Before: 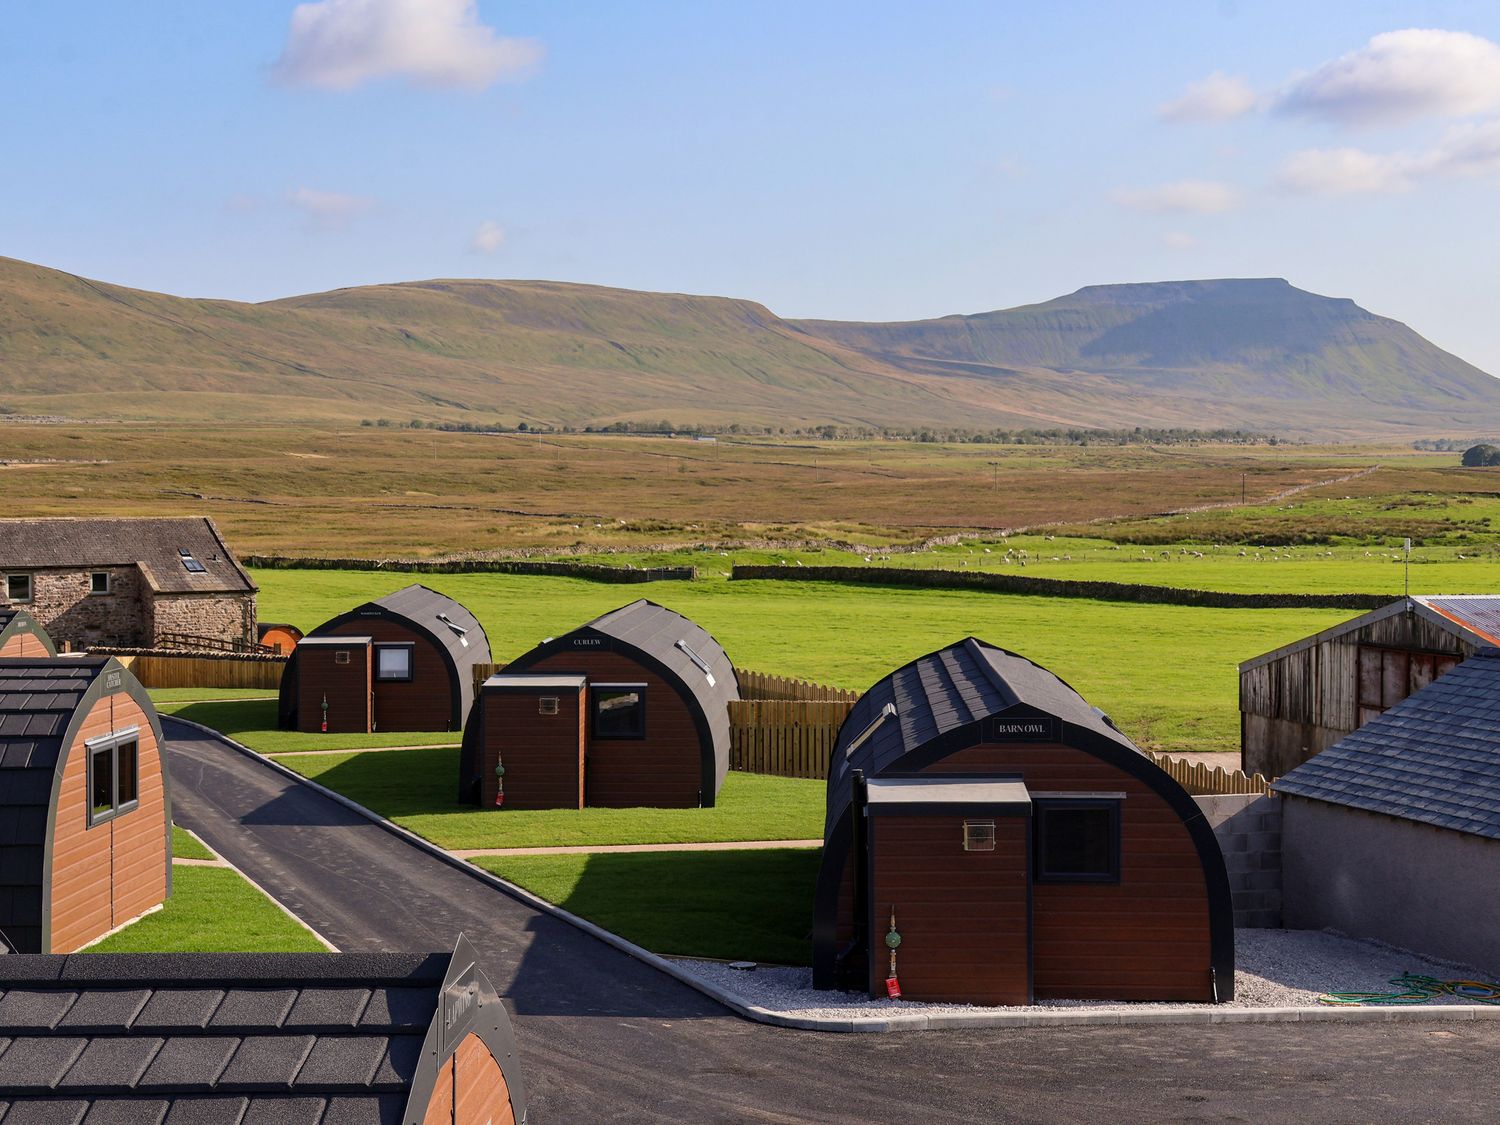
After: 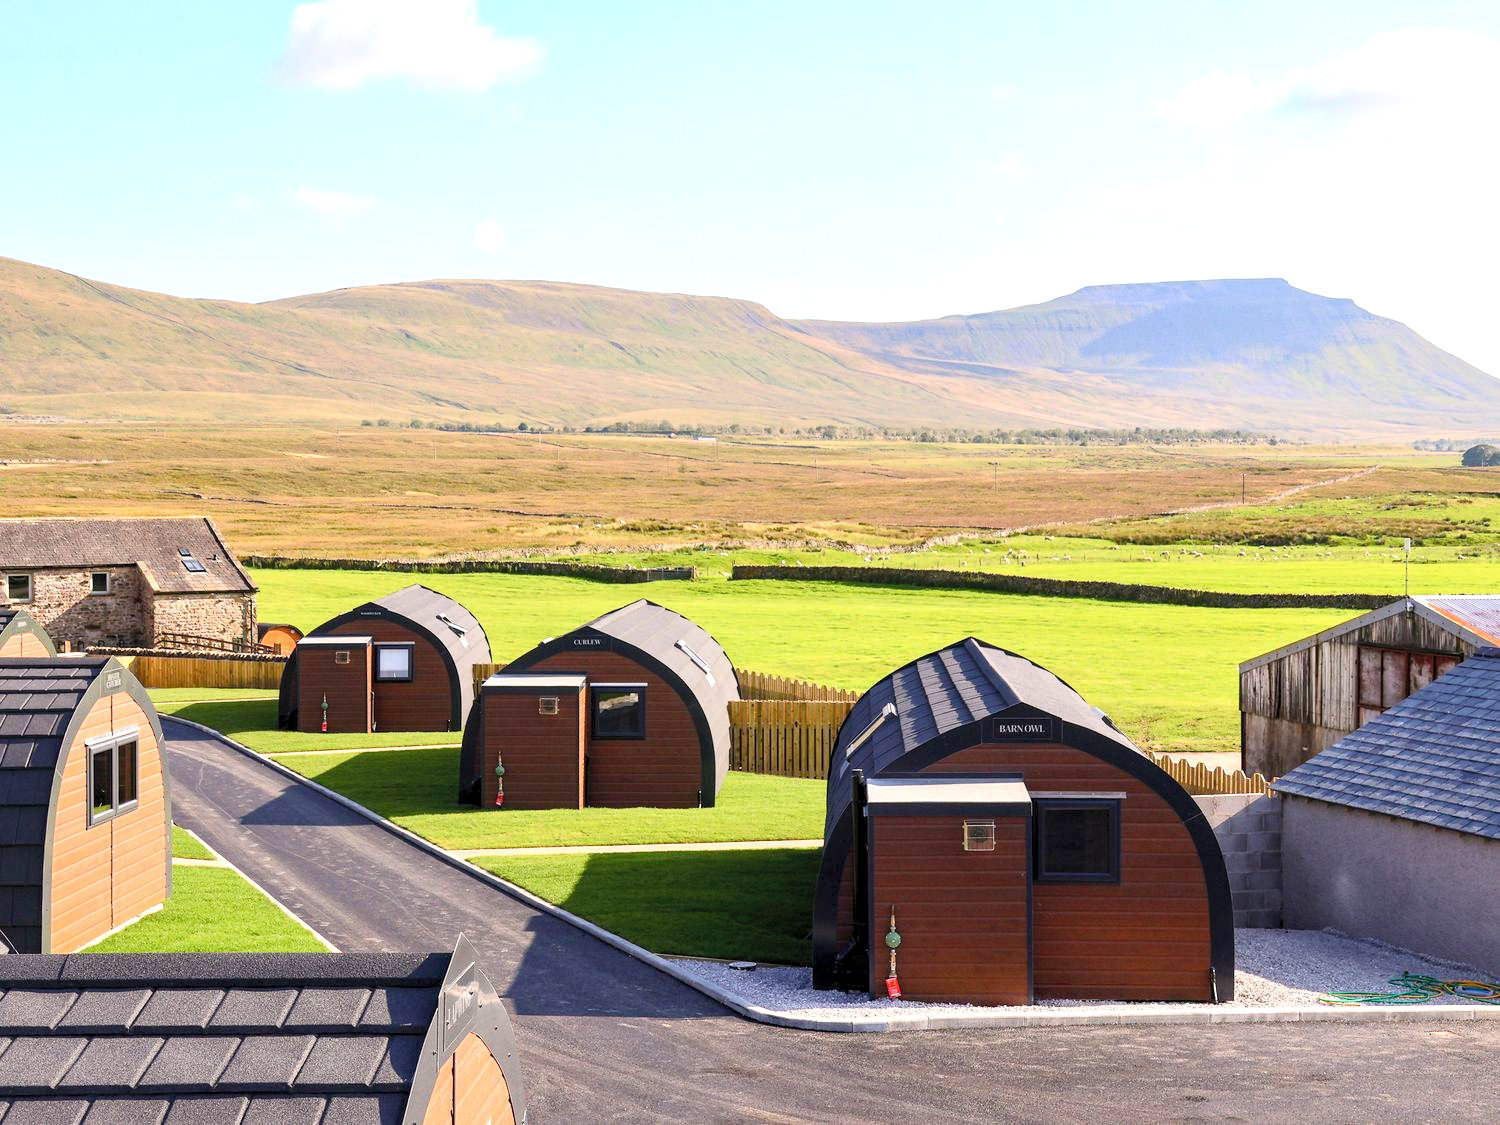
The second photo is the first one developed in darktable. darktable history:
contrast brightness saturation: contrast 0.14, brightness 0.21
exposure: black level correction 0.001, exposure 0.955 EV, compensate exposure bias true, compensate highlight preservation false
color balance rgb: perceptual saturation grading › global saturation 20%, perceptual saturation grading › highlights -25%, perceptual saturation grading › shadows 25%
